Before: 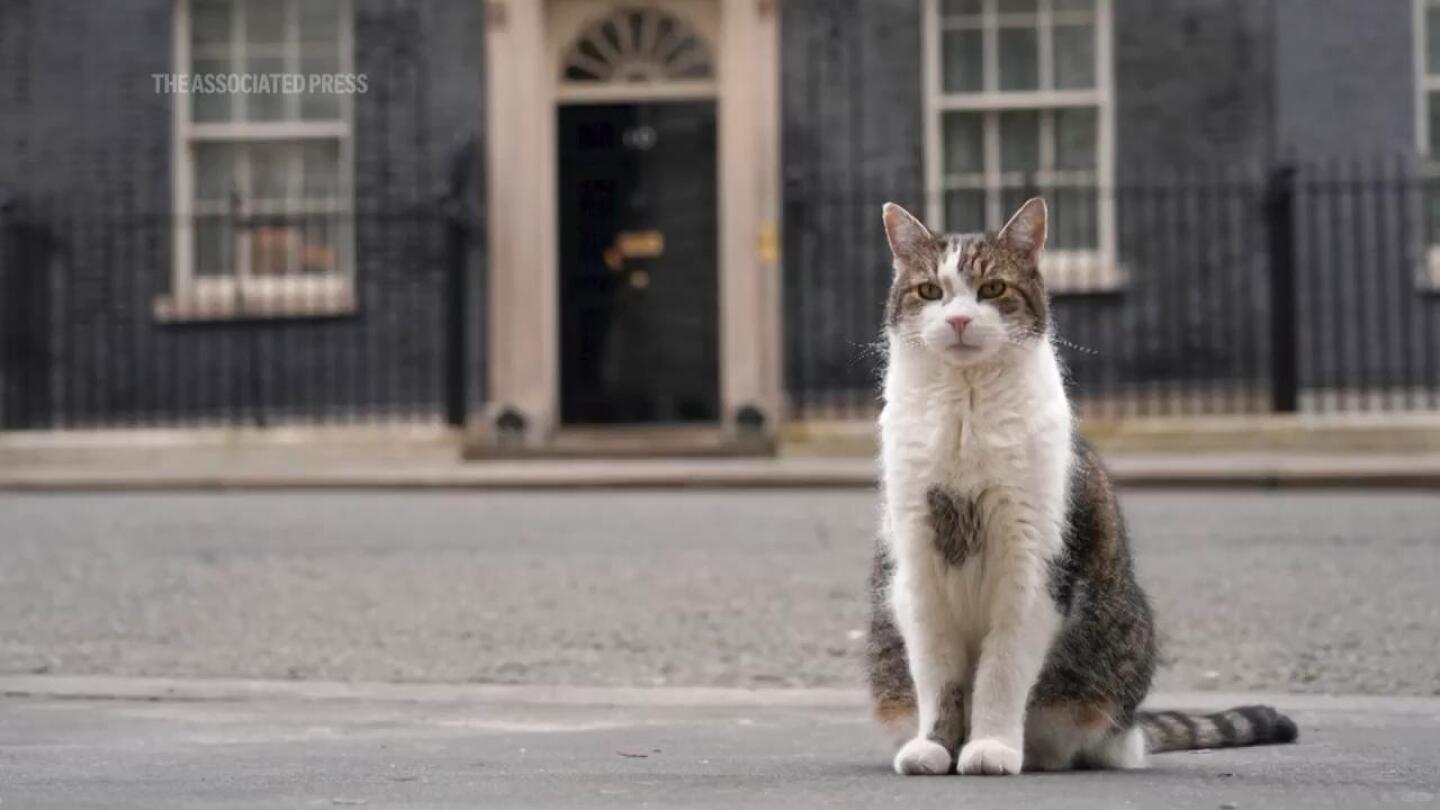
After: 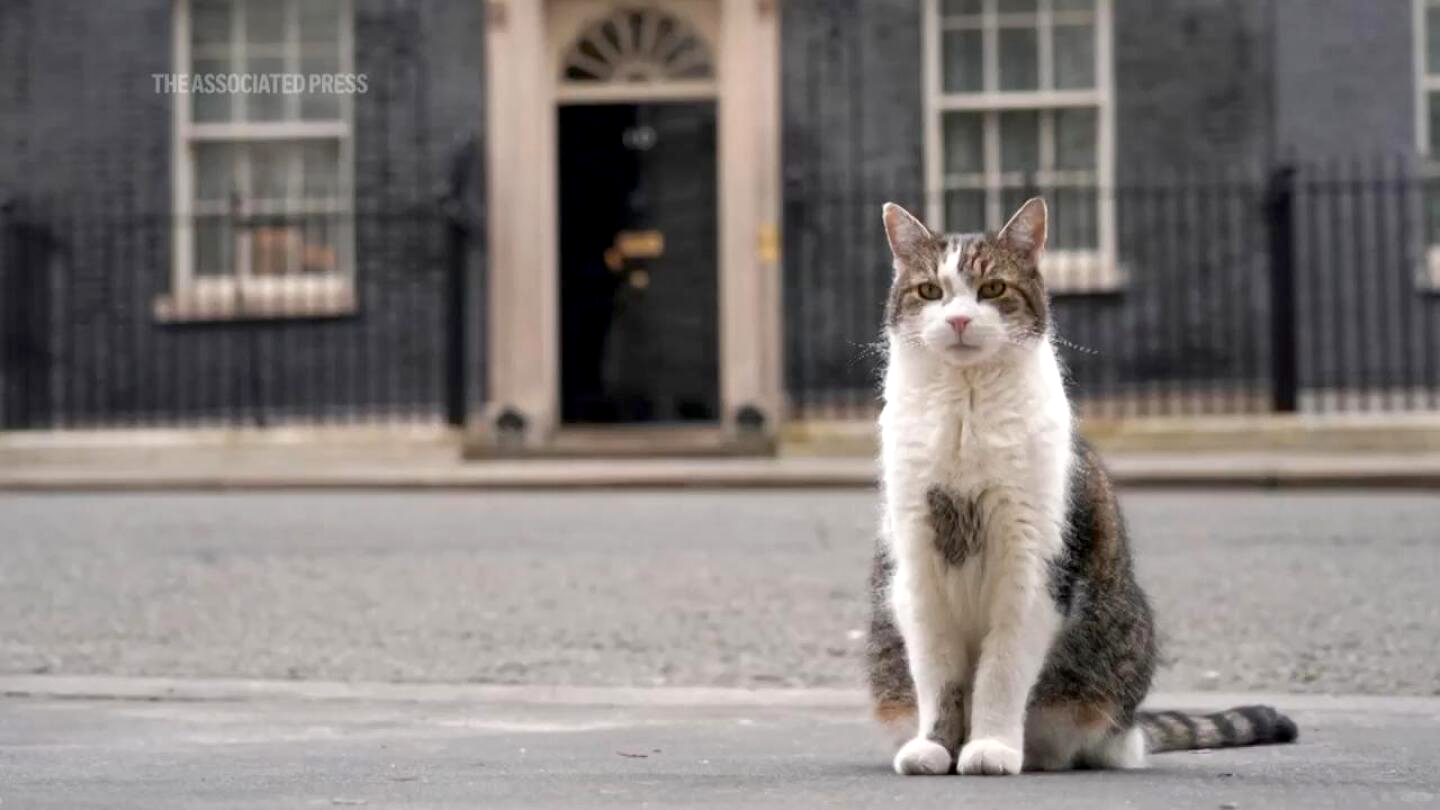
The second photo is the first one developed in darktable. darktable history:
exposure: black level correction 0.005, exposure 0.287 EV, compensate exposure bias true, compensate highlight preservation false
